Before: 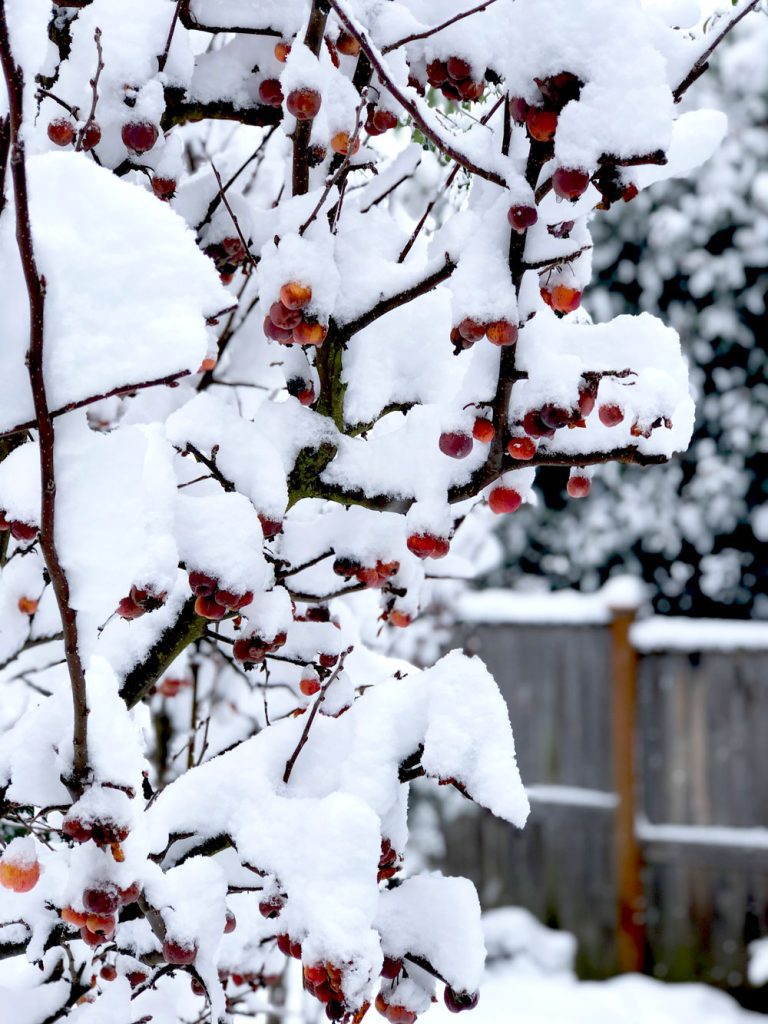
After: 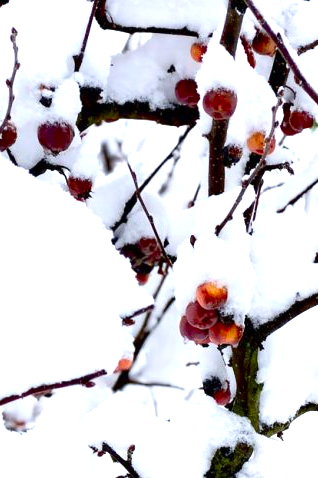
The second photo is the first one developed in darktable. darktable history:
exposure: black level correction 0, exposure 0.594 EV, compensate exposure bias true, compensate highlight preservation false
crop and rotate: left 11.001%, top 0.091%, right 47.502%, bottom 53.208%
contrast brightness saturation: contrast 0.132, brightness -0.054, saturation 0.163
